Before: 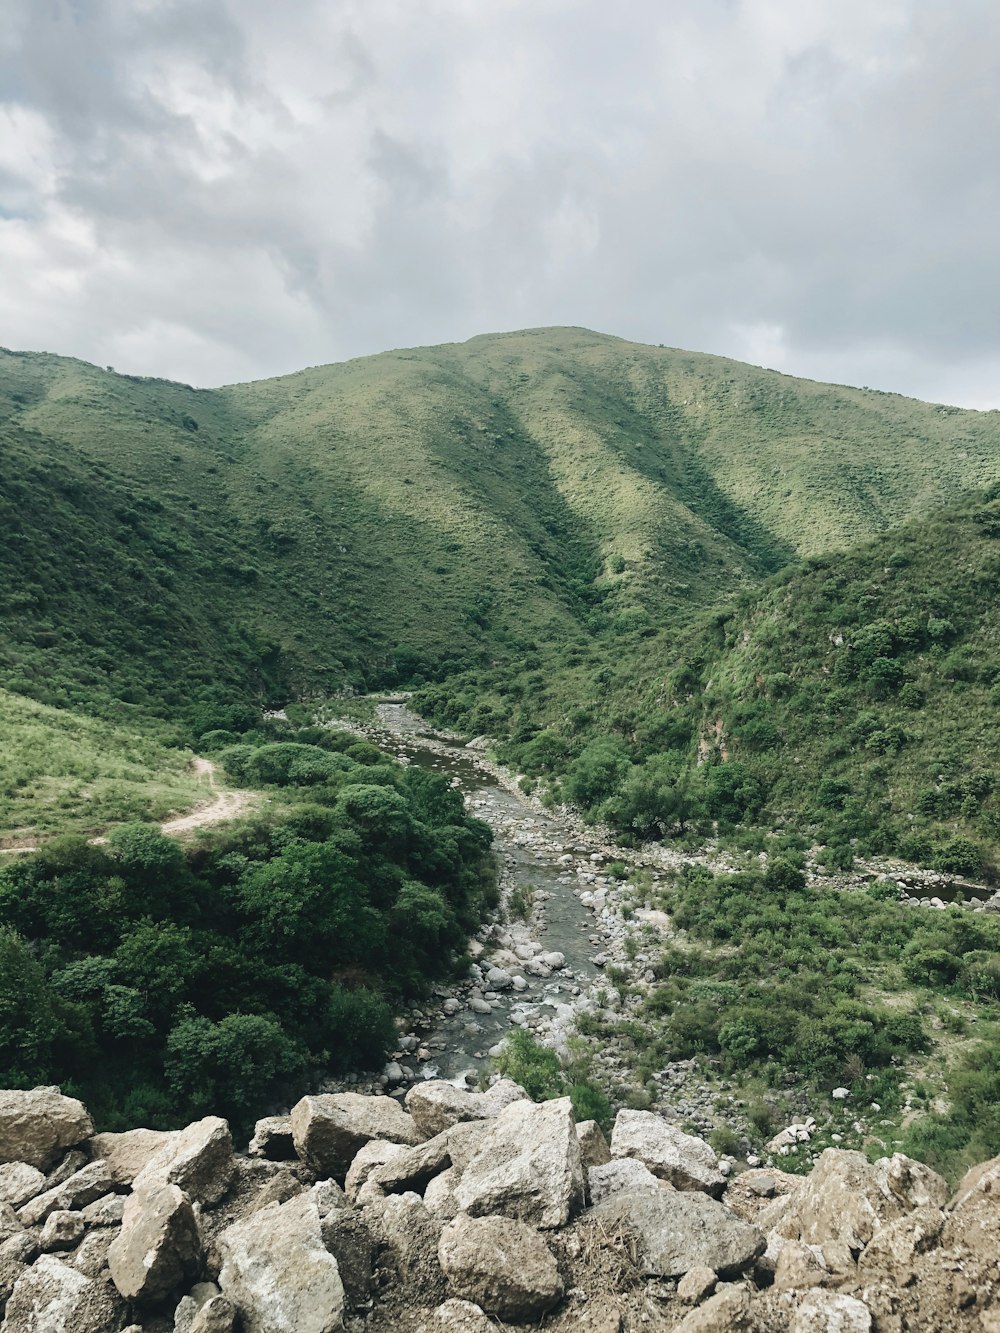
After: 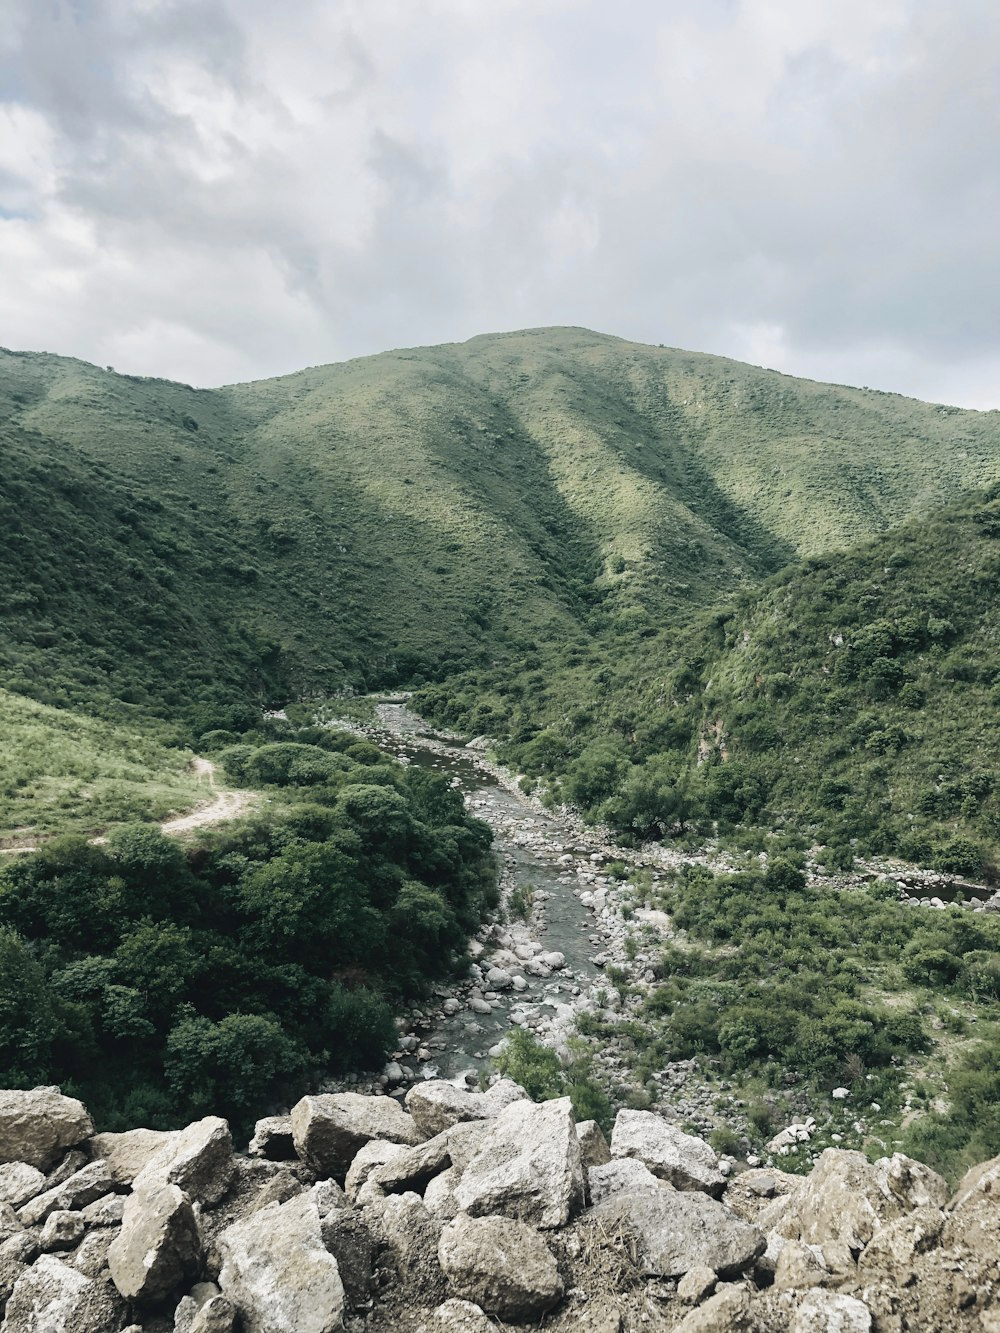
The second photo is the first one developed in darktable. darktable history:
tone curve: curves: ch0 [(0, 0.012) (0.056, 0.046) (0.218, 0.213) (0.606, 0.62) (0.82, 0.846) (1, 1)]; ch1 [(0, 0) (0.226, 0.261) (0.403, 0.437) (0.469, 0.472) (0.495, 0.499) (0.508, 0.503) (0.545, 0.555) (0.59, 0.598) (0.686, 0.728) (1, 1)]; ch2 [(0, 0) (0.269, 0.299) (0.459, 0.45) (0.498, 0.499) (0.523, 0.512) (0.568, 0.558) (0.634, 0.617) (0.698, 0.677) (0.806, 0.769) (1, 1)], color space Lab, independent channels, preserve colors none
